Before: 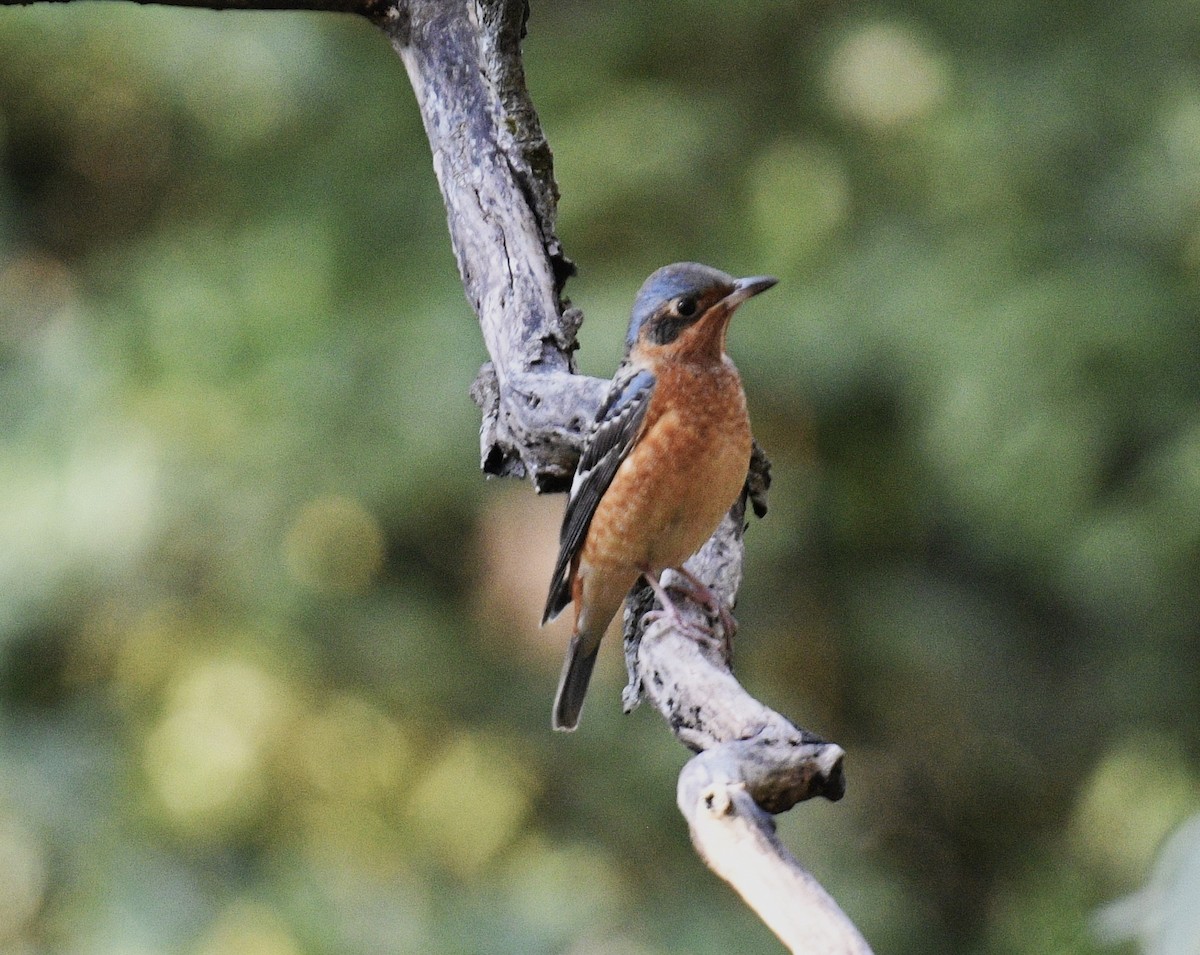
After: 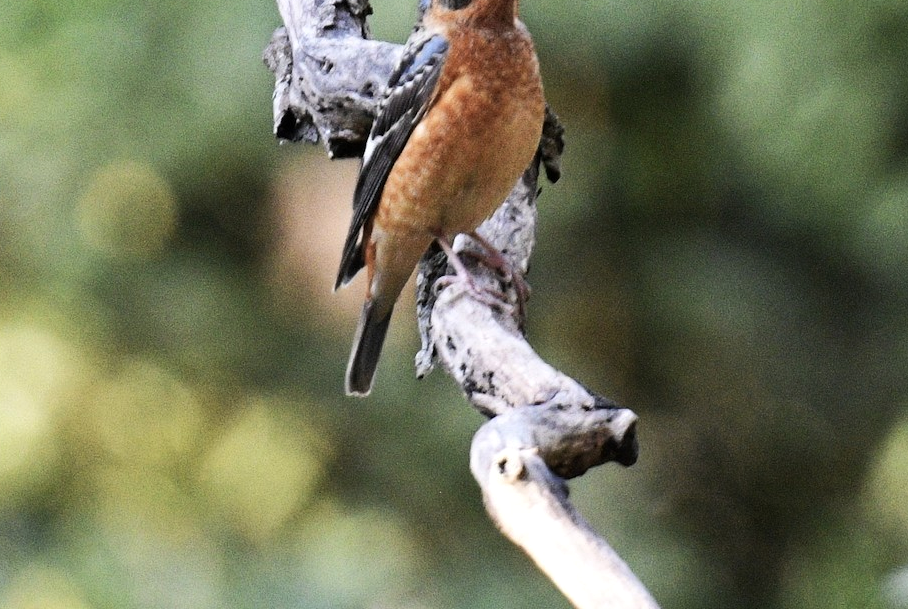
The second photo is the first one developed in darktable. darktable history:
crop and rotate: left 17.299%, top 35.115%, right 7.015%, bottom 1.024%
exposure: black level correction 0.001, exposure 0.014 EV, compensate highlight preservation false
white balance: emerald 1
tone equalizer: -8 EV -0.417 EV, -7 EV -0.389 EV, -6 EV -0.333 EV, -5 EV -0.222 EV, -3 EV 0.222 EV, -2 EV 0.333 EV, -1 EV 0.389 EV, +0 EV 0.417 EV, edges refinement/feathering 500, mask exposure compensation -1.57 EV, preserve details no
